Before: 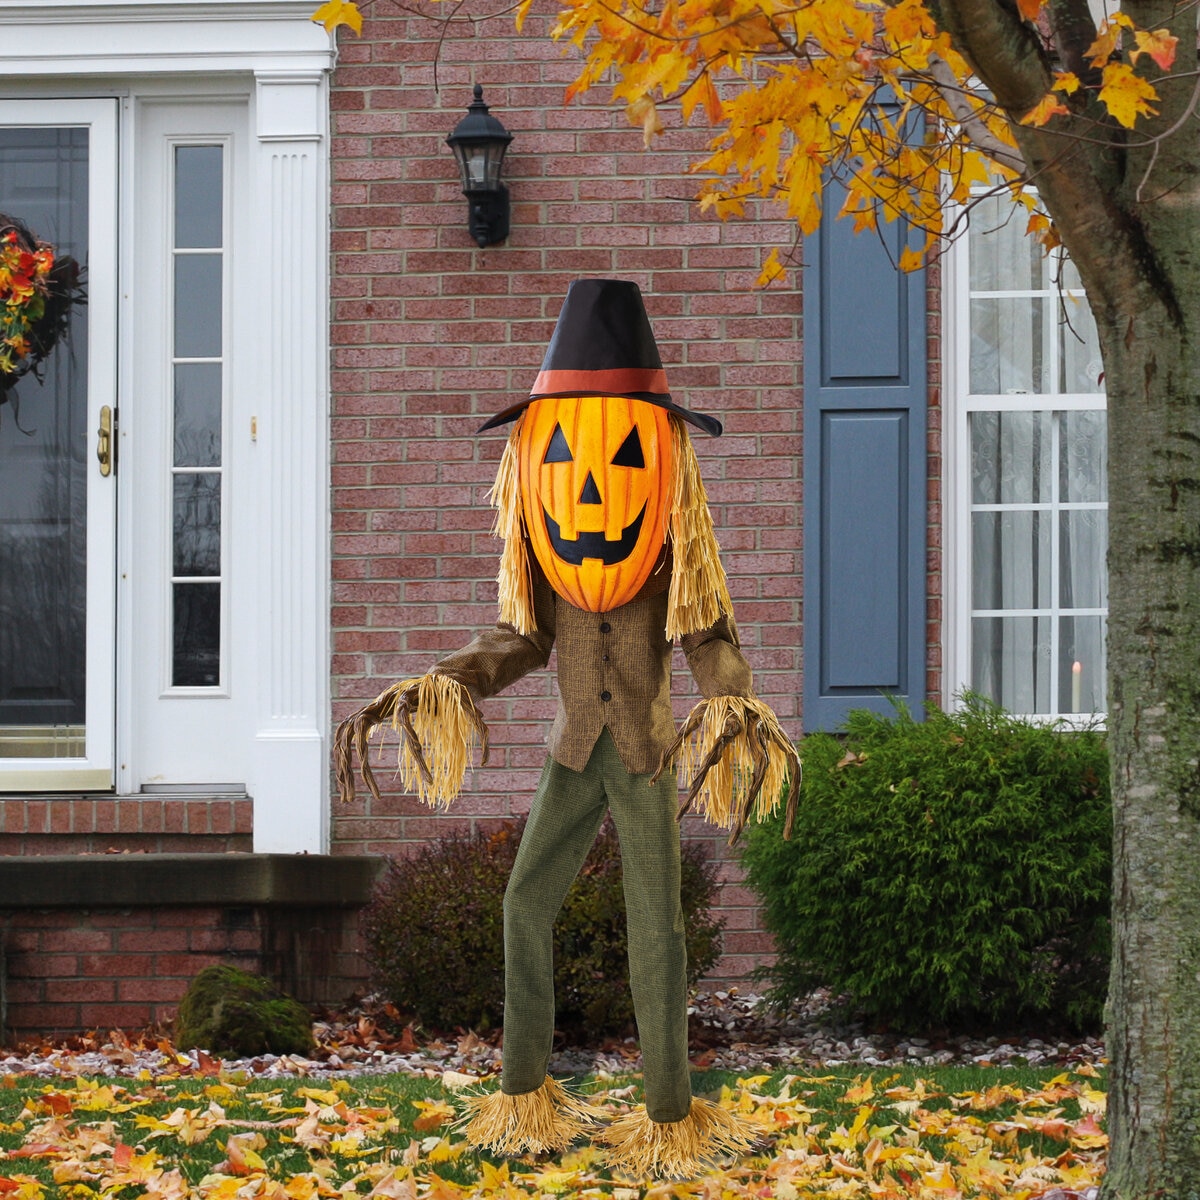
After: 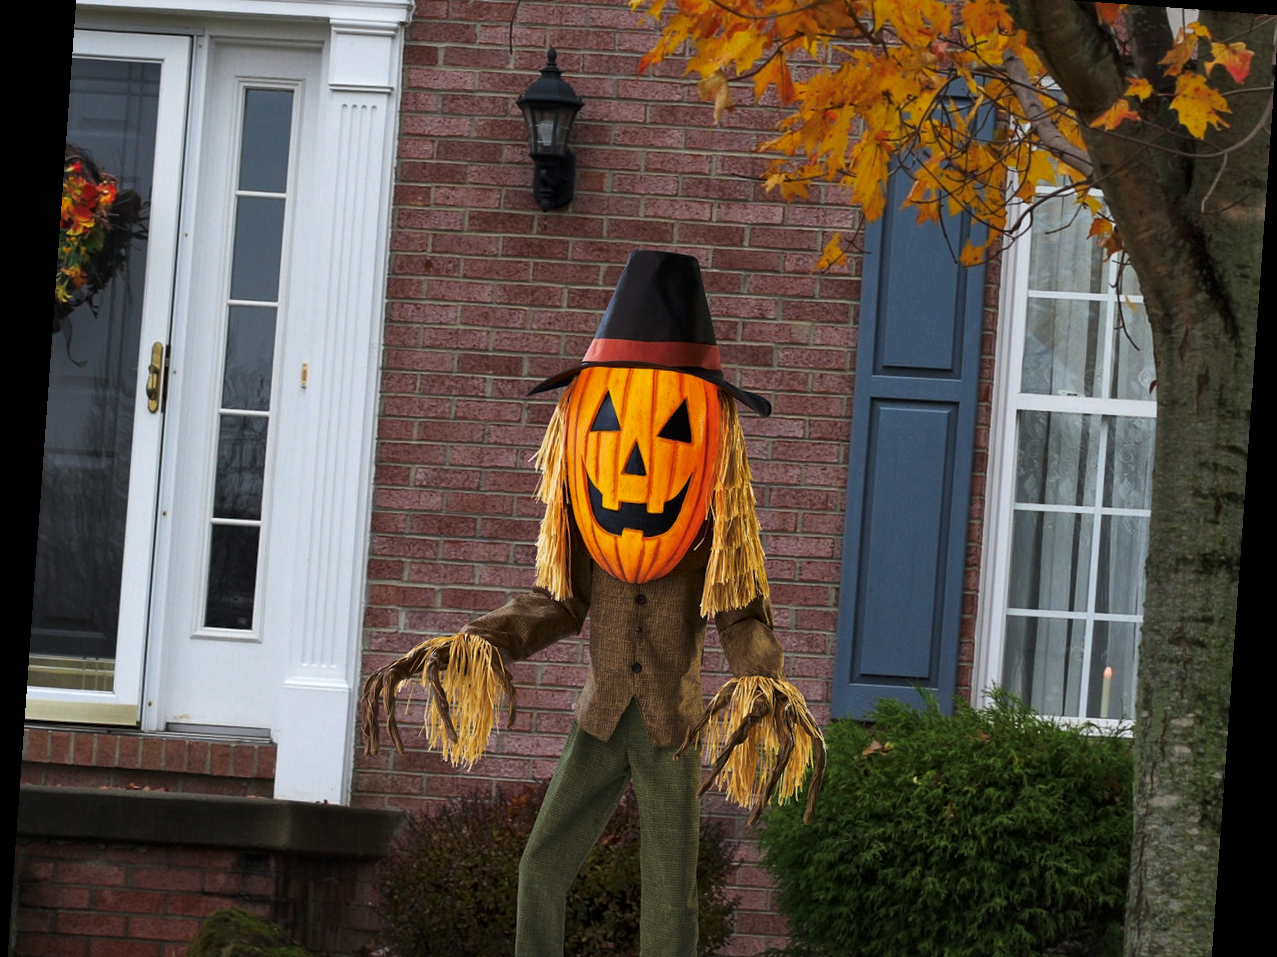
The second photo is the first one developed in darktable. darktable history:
crop: left 0.387%, top 5.469%, bottom 19.809%
tone curve: curves: ch0 [(0, 0) (0.536, 0.402) (1, 1)], preserve colors none
local contrast: mode bilateral grid, contrast 20, coarseness 50, detail 120%, midtone range 0.2
rotate and perspective: rotation 4.1°, automatic cropping off
